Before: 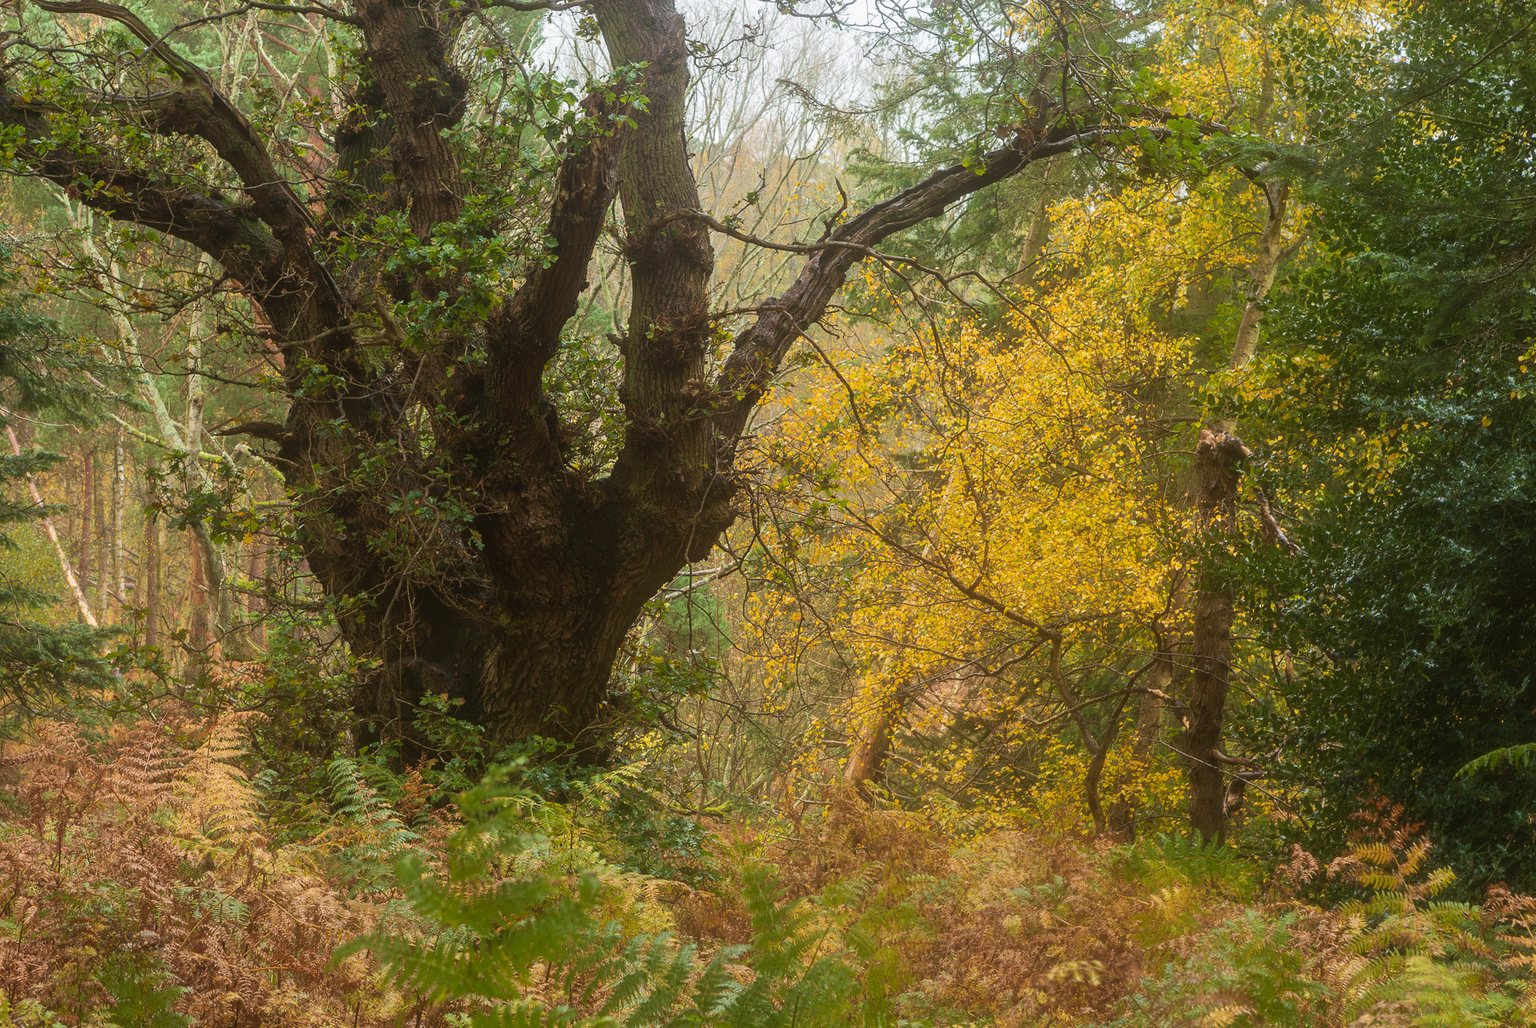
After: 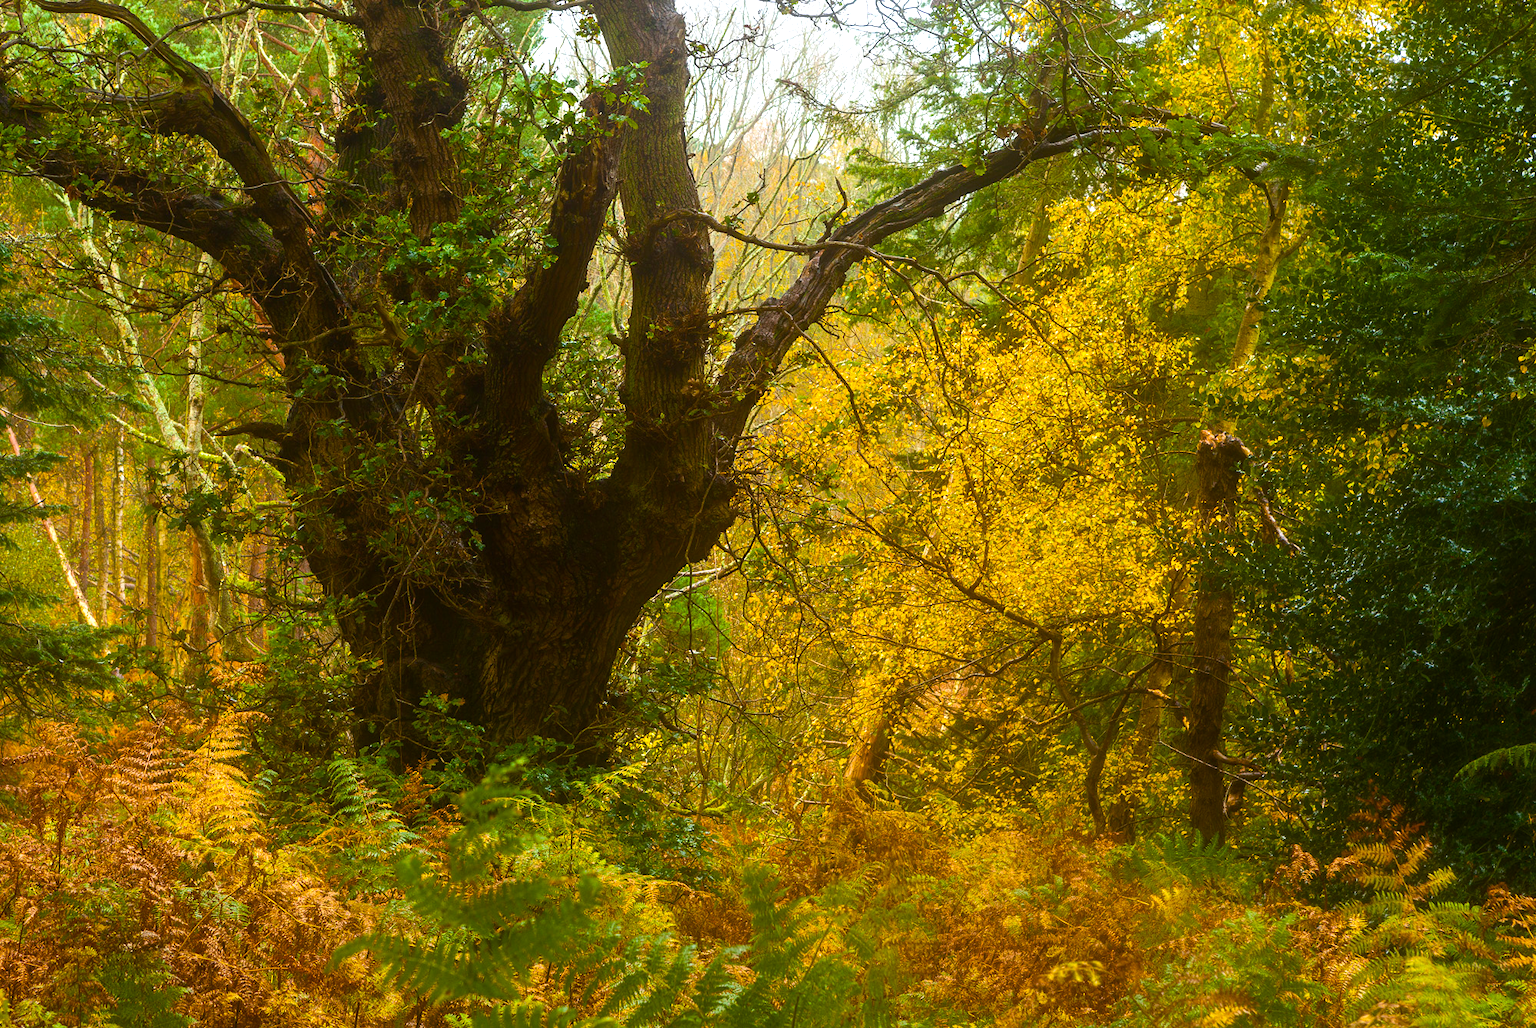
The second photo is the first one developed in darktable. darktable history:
color balance rgb: linear chroma grading › global chroma 9%, perceptual saturation grading › global saturation 36%, perceptual saturation grading › shadows 35%, perceptual brilliance grading › global brilliance 15%, perceptual brilliance grading › shadows -35%, global vibrance 15%
